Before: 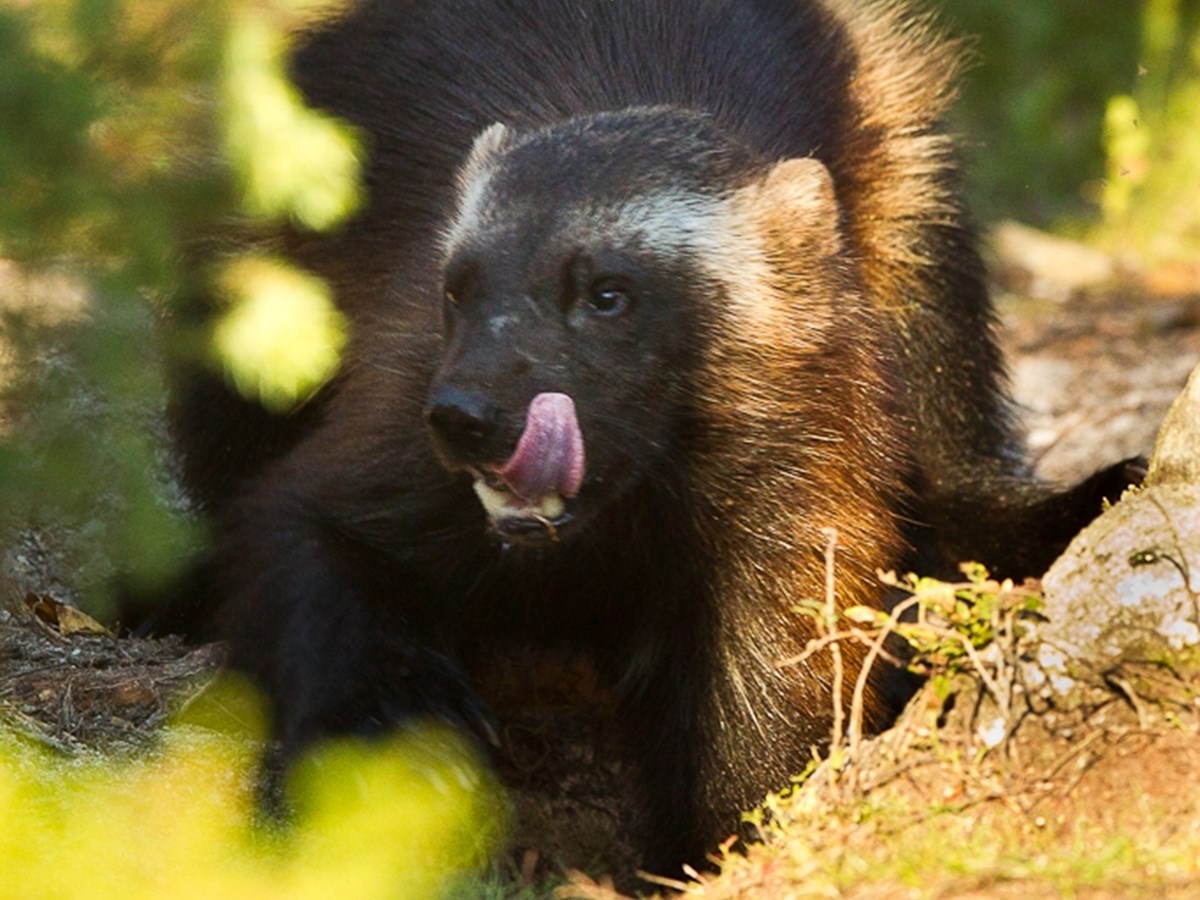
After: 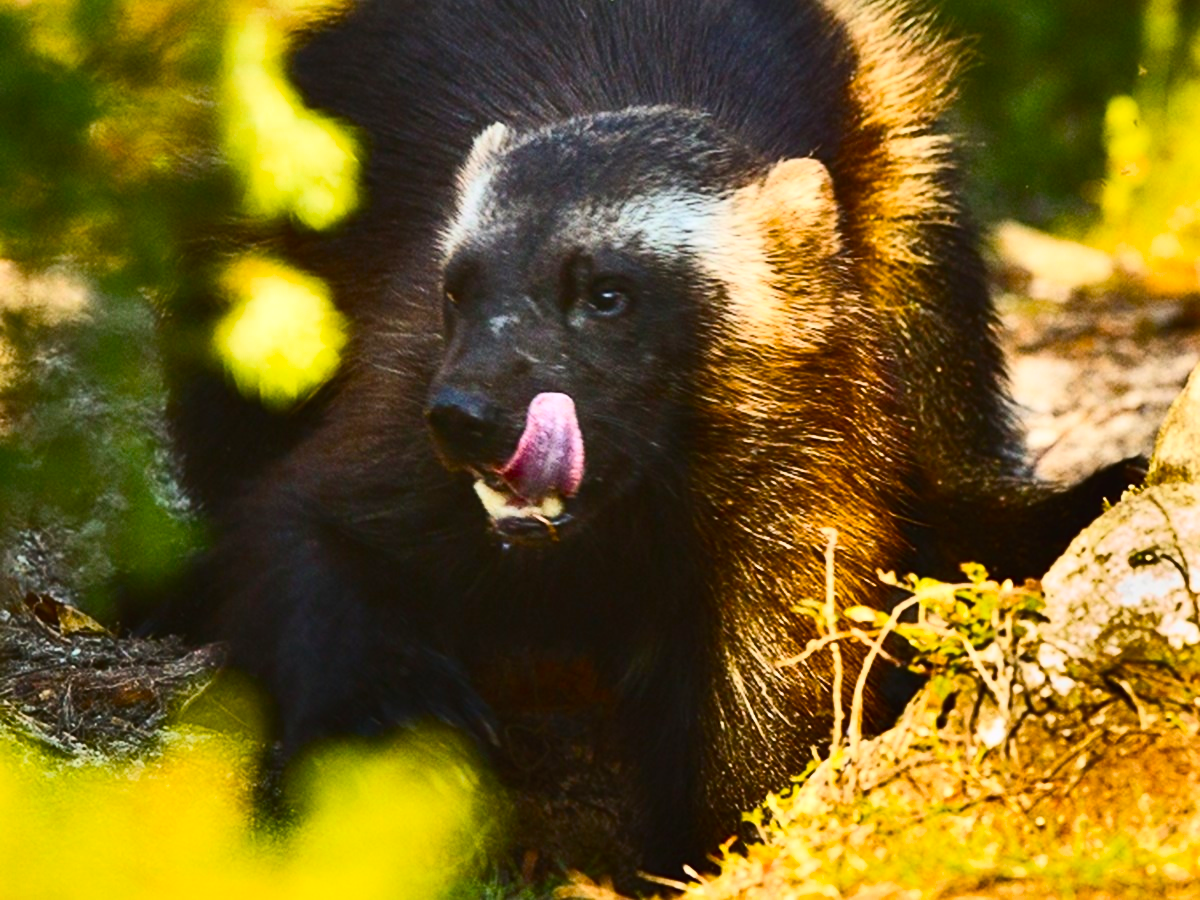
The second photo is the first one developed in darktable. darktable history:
shadows and highlights: soften with gaussian
color balance rgb: global offset › luminance 0.492%, perceptual saturation grading › global saturation 29.887%, global vibrance 1.276%, saturation formula JzAzBz (2021)
contrast brightness saturation: contrast 0.382, brightness 0.11
